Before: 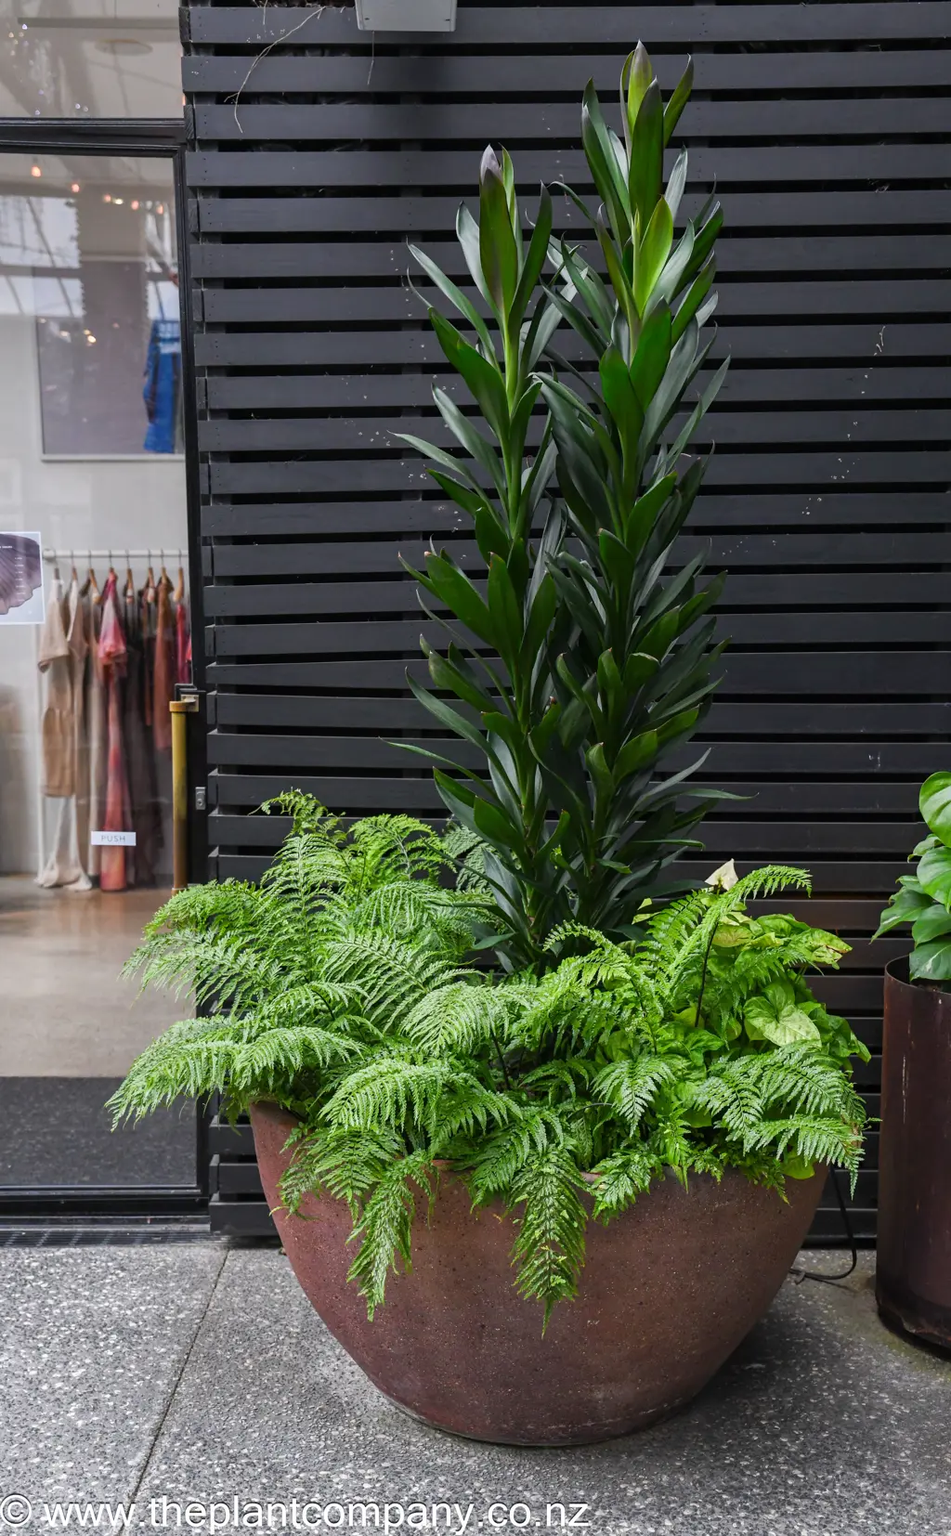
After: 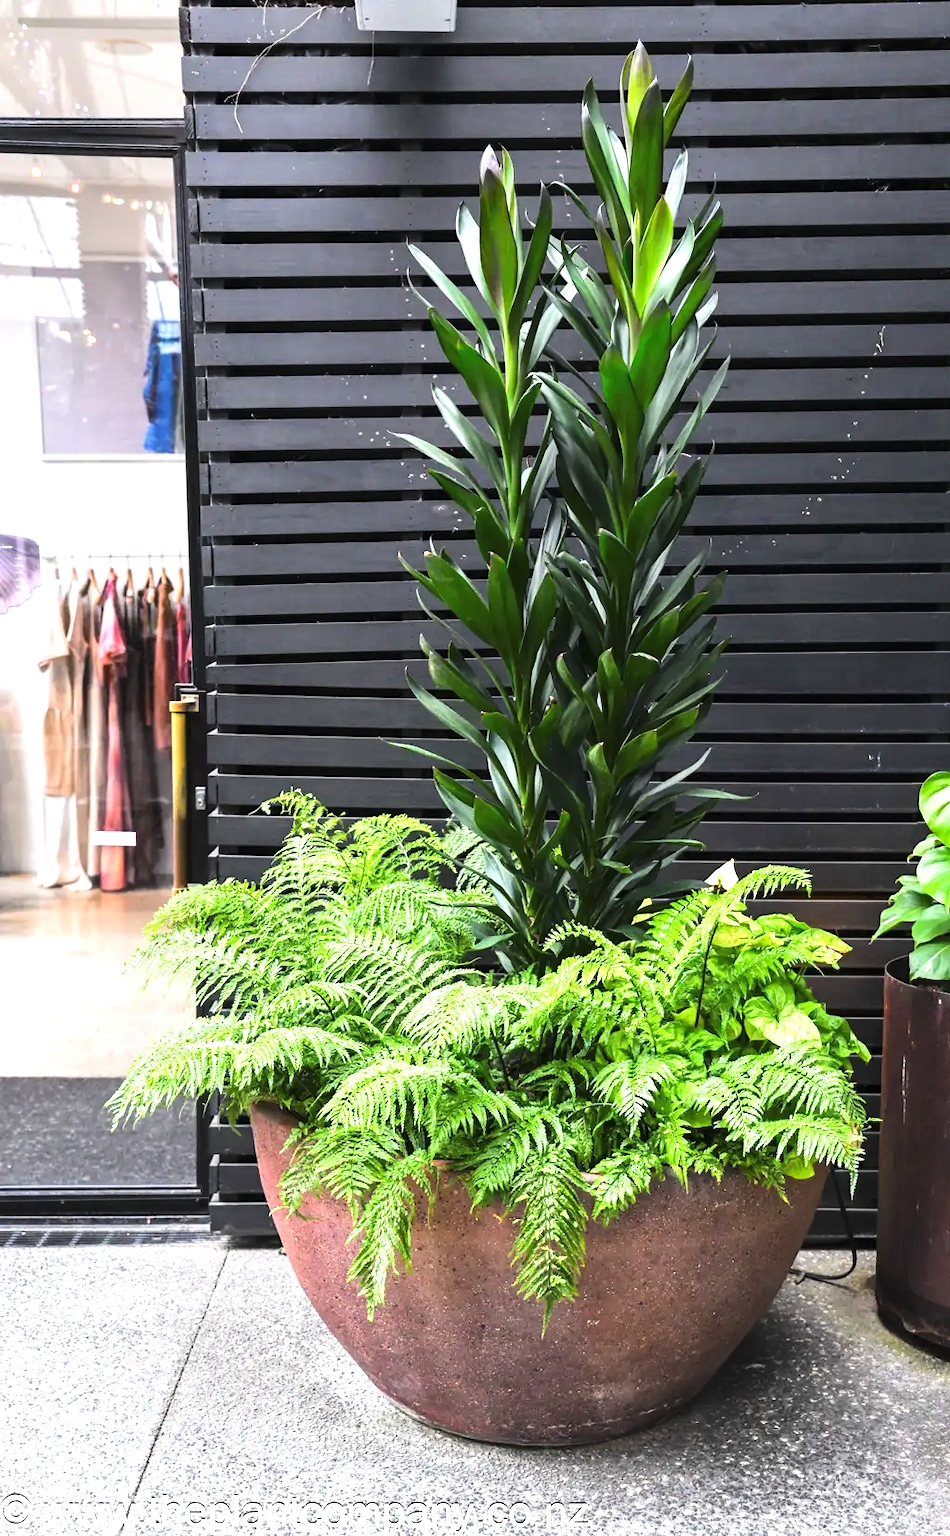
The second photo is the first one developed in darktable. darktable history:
exposure: black level correction 0, exposure 1.505 EV, compensate highlight preservation false
tone curve: curves: ch0 [(0, 0) (0.055, 0.031) (0.282, 0.215) (0.729, 0.785) (1, 1)], color space Lab, linked channels, preserve colors none
